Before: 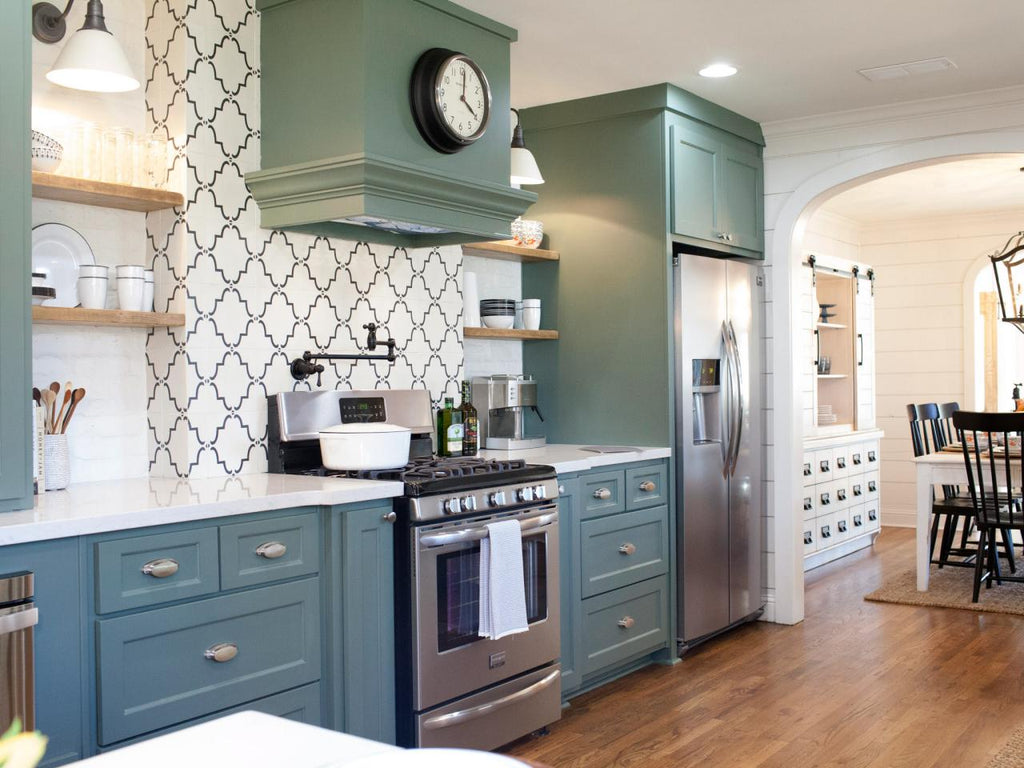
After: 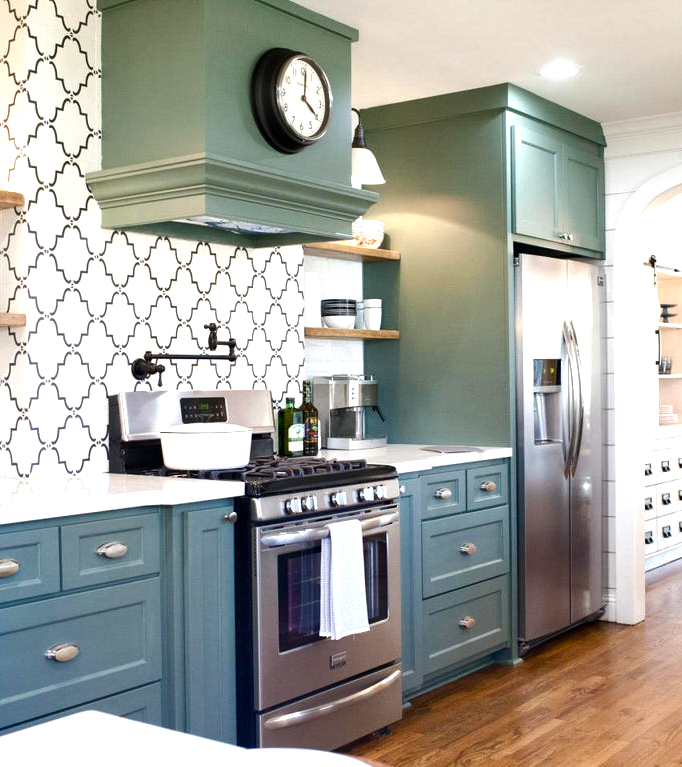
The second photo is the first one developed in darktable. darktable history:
exposure: black level correction 0.001, compensate exposure bias true, compensate highlight preservation false
crop and rotate: left 15.585%, right 17.757%
color balance rgb: linear chroma grading › global chroma 9.112%, perceptual saturation grading › global saturation 20%, perceptual saturation grading › highlights -49.336%, perceptual saturation grading › shadows 26.014%, perceptual brilliance grading › highlights 19.641%, perceptual brilliance grading › mid-tones 20.791%, perceptual brilliance grading › shadows -20.404%
